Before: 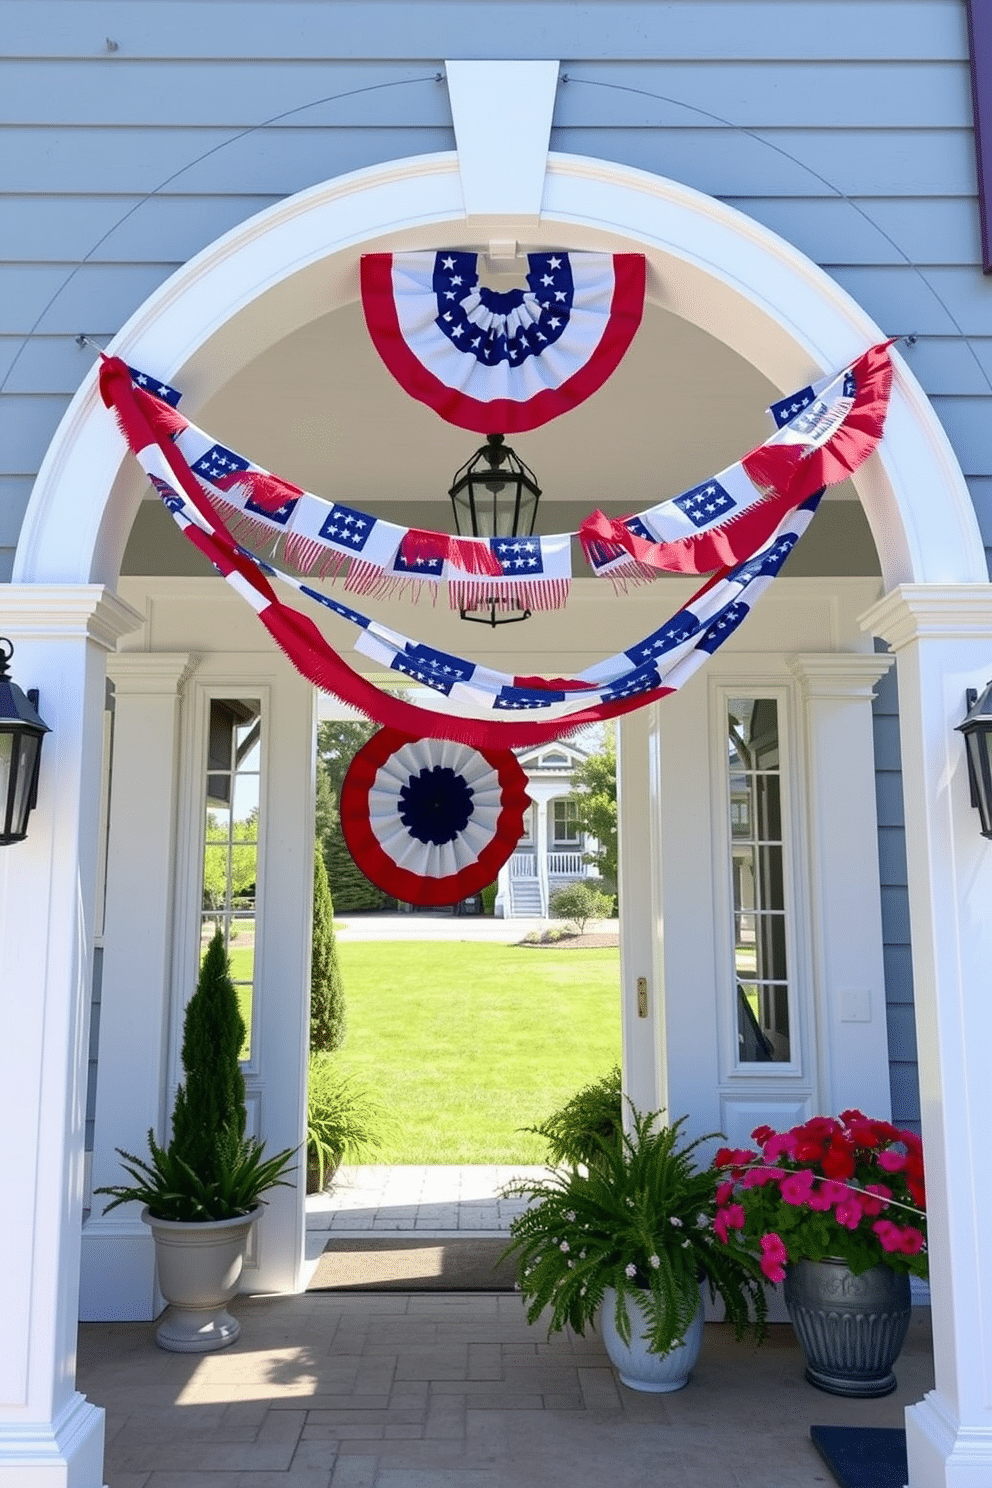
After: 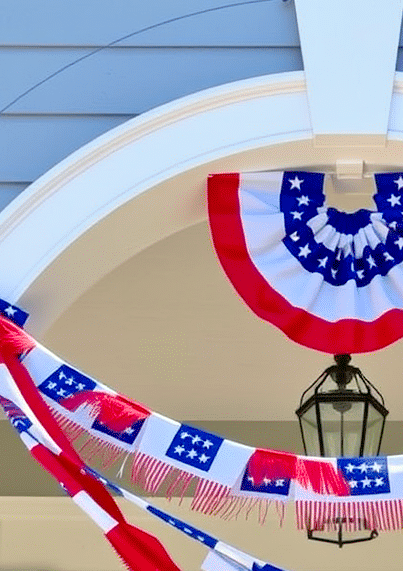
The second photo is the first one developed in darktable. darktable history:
color balance rgb: power › chroma 0.695%, power › hue 60°, linear chroma grading › global chroma 20.584%, perceptual saturation grading › global saturation 10.382%
tone equalizer: -7 EV 0.14 EV, -6 EV 0.627 EV, -5 EV 1.18 EV, -4 EV 1.35 EV, -3 EV 1.13 EV, -2 EV 0.6 EV, -1 EV 0.153 EV, mask exposure compensation -0.492 EV
exposure: black level correction 0.002, exposure -0.105 EV, compensate exposure bias true, compensate highlight preservation false
crop: left 15.449%, top 5.442%, right 43.899%, bottom 56.184%
